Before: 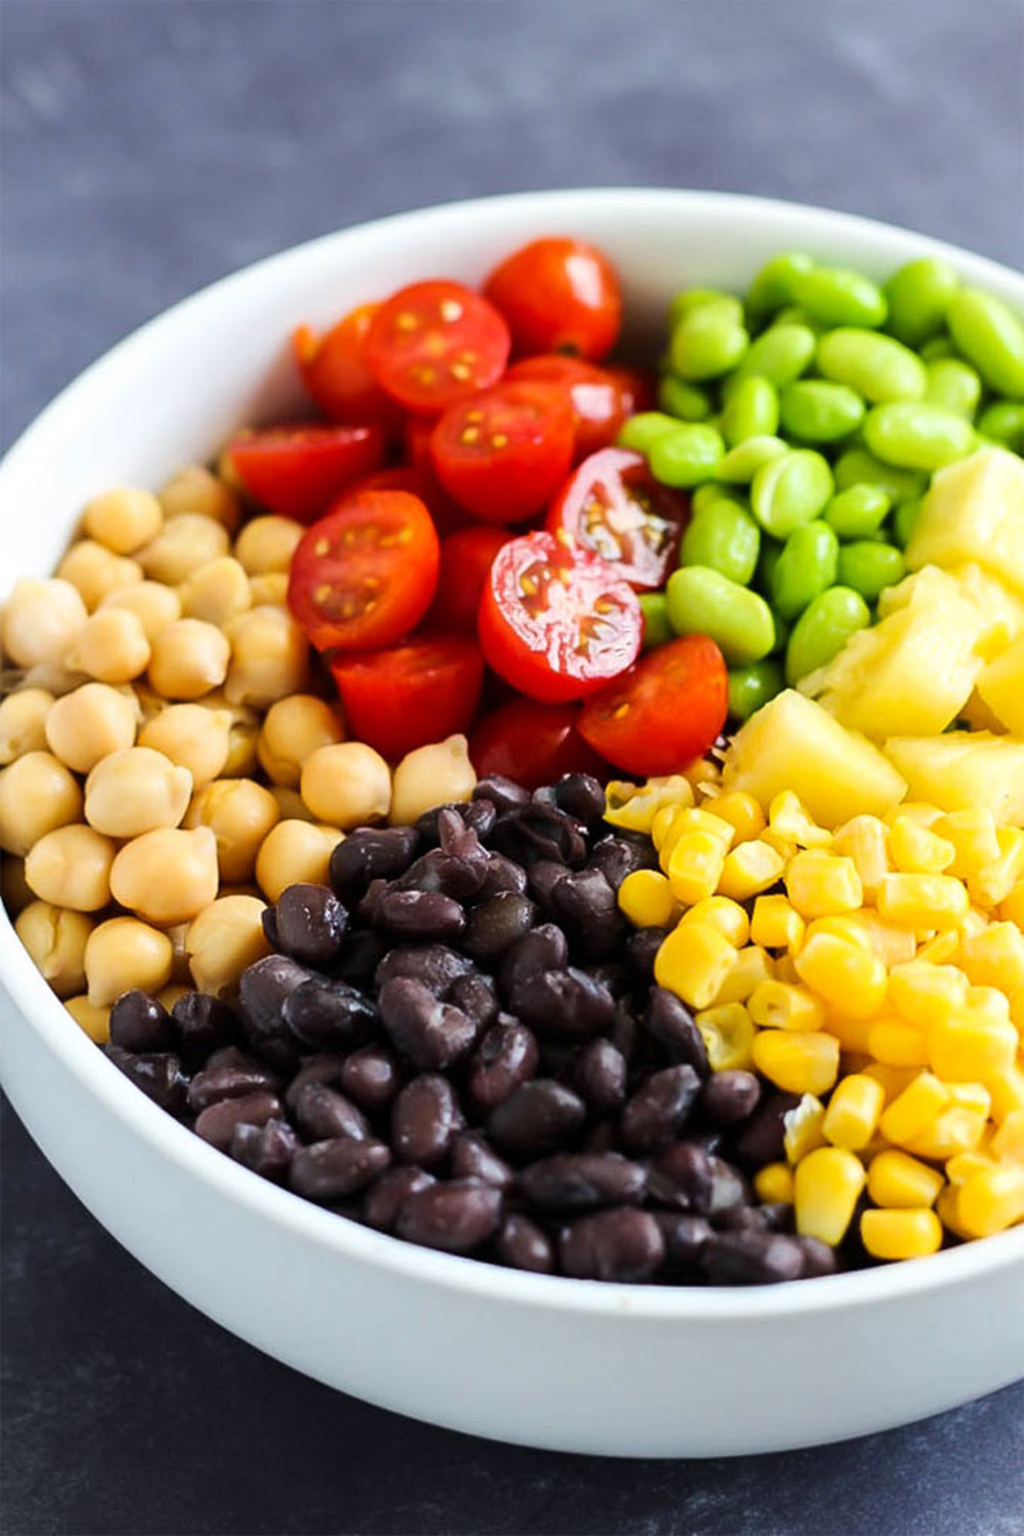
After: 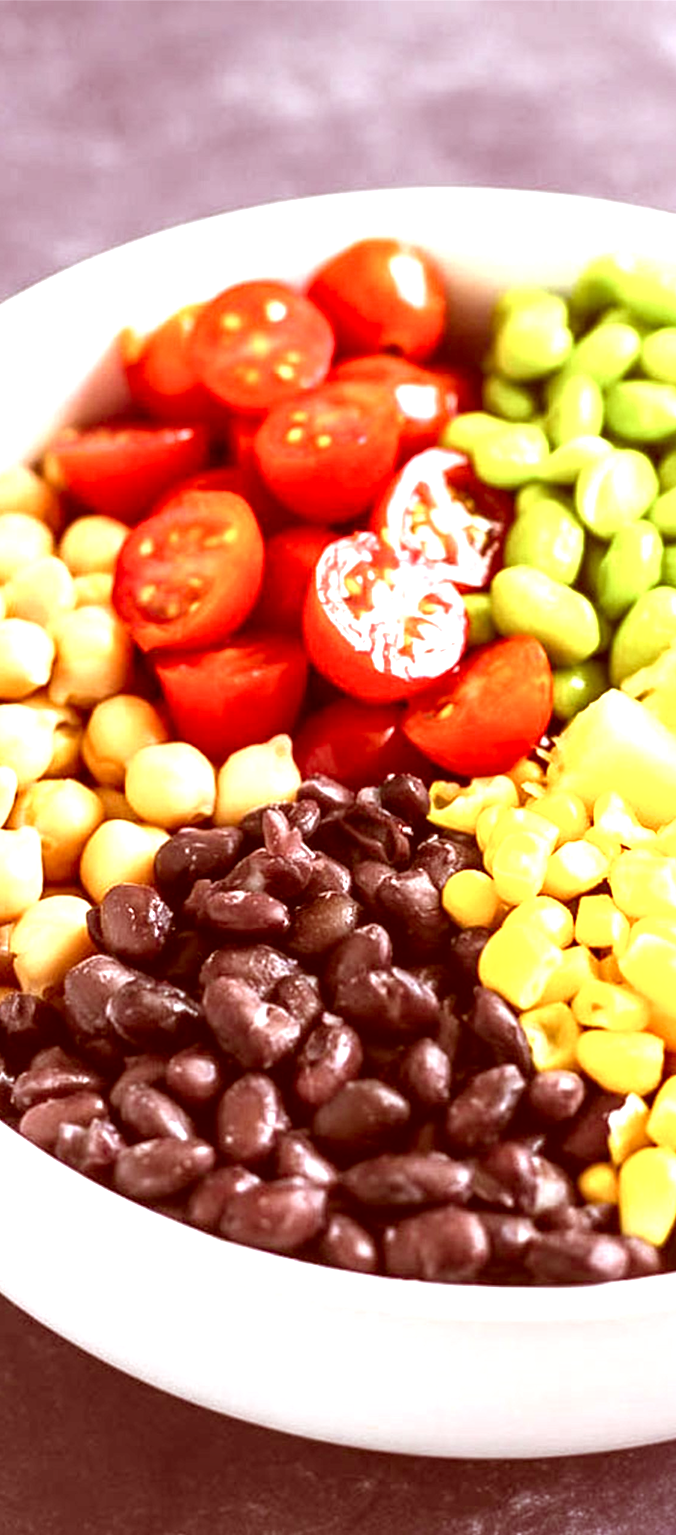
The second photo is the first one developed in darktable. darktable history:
local contrast: detail 130%
crop: left 17.224%, right 16.668%
shadows and highlights: shadows 20.65, highlights -19.65, highlights color adjustment 89.72%, soften with gaussian
exposure: black level correction 0, exposure 1.2 EV, compensate highlight preservation false
color correction: highlights a* 9.49, highlights b* 8.45, shadows a* 39.63, shadows b* 39.21, saturation 0.792
